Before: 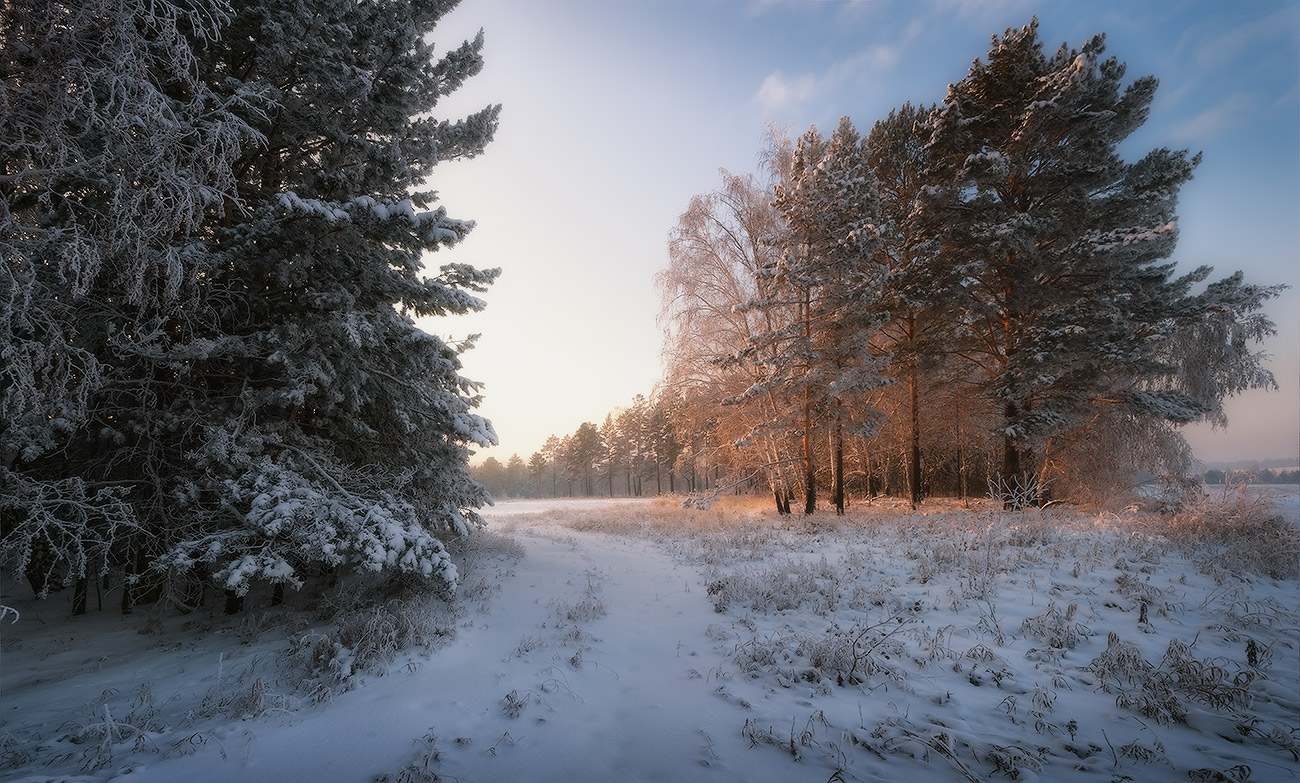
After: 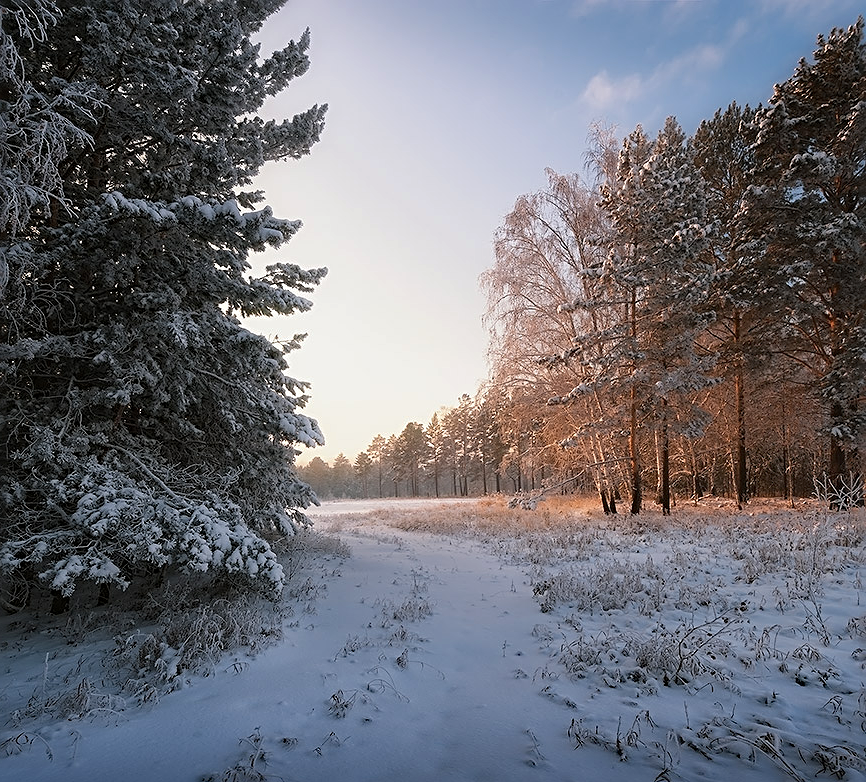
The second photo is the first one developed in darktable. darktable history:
sharpen: radius 2.629, amount 0.7
haze removal: compatibility mode true, adaptive false
crop and rotate: left 13.404%, right 19.94%
